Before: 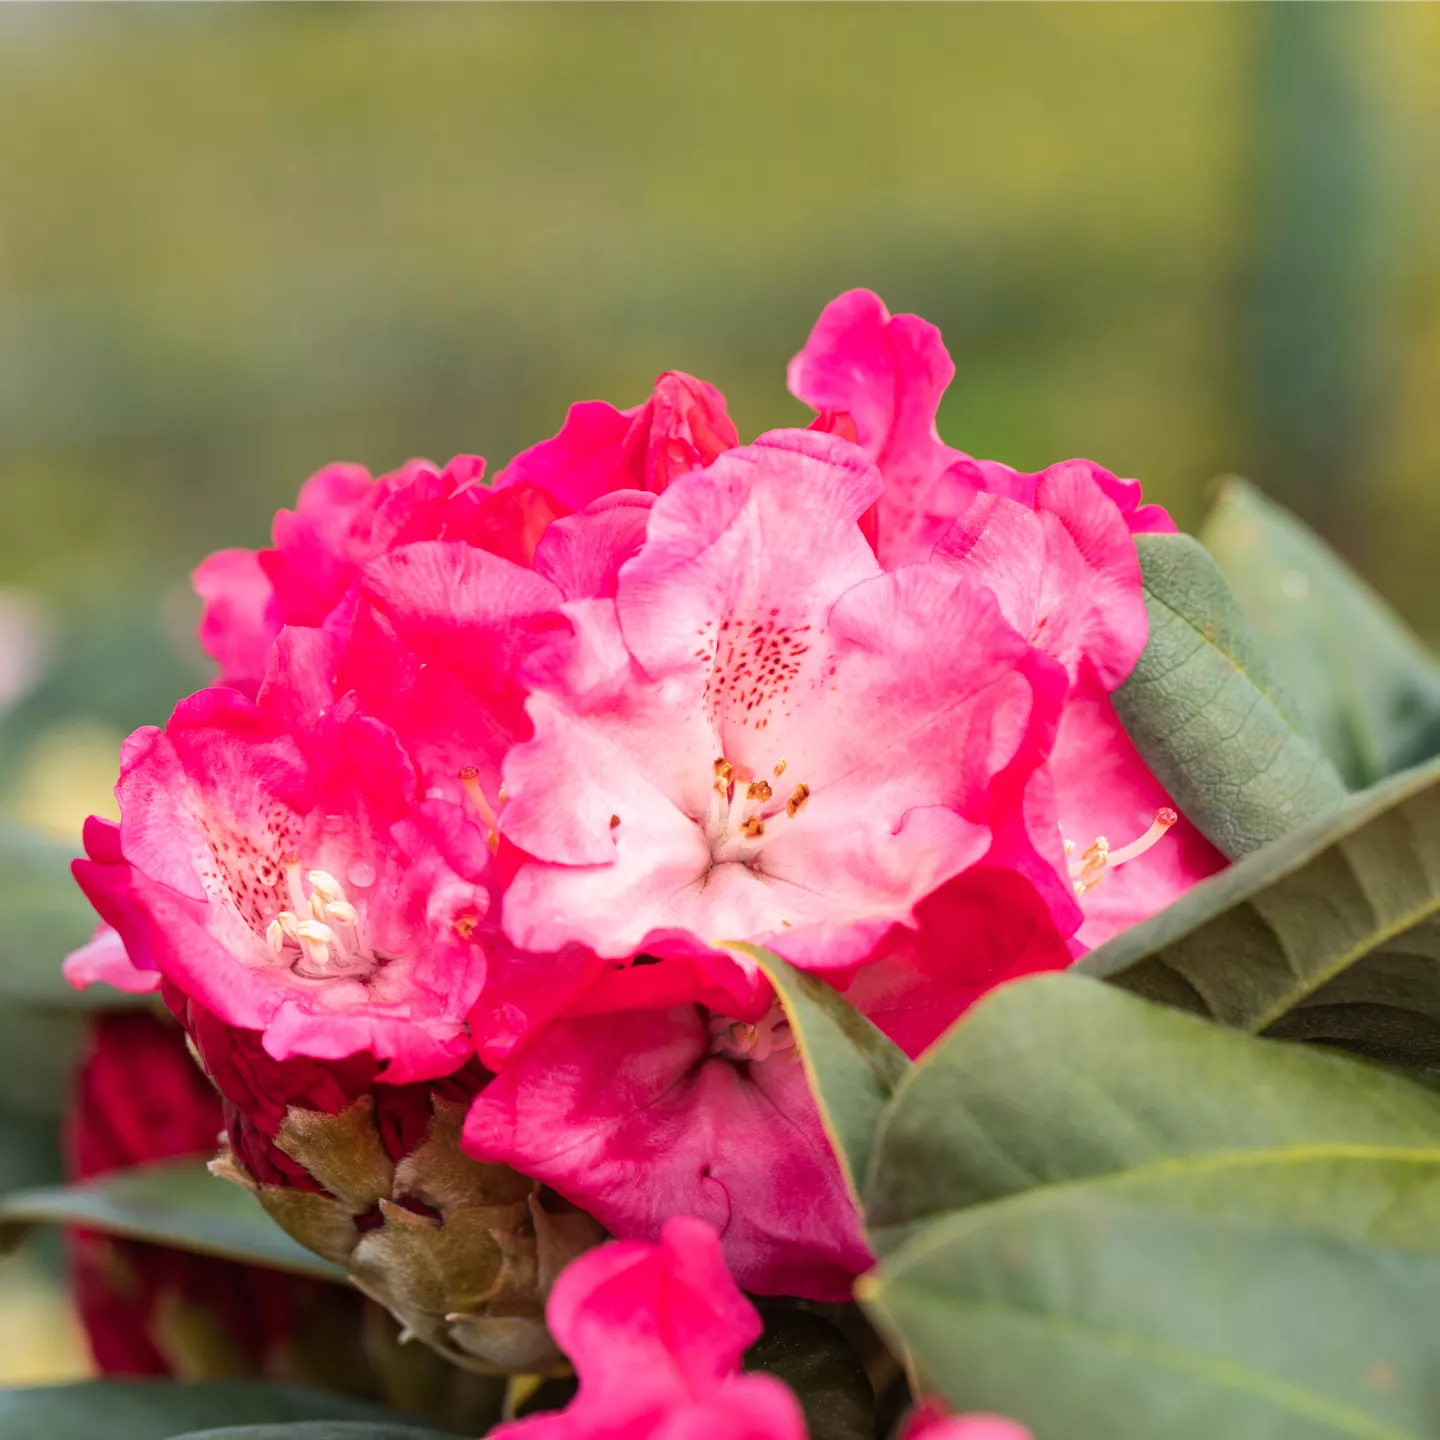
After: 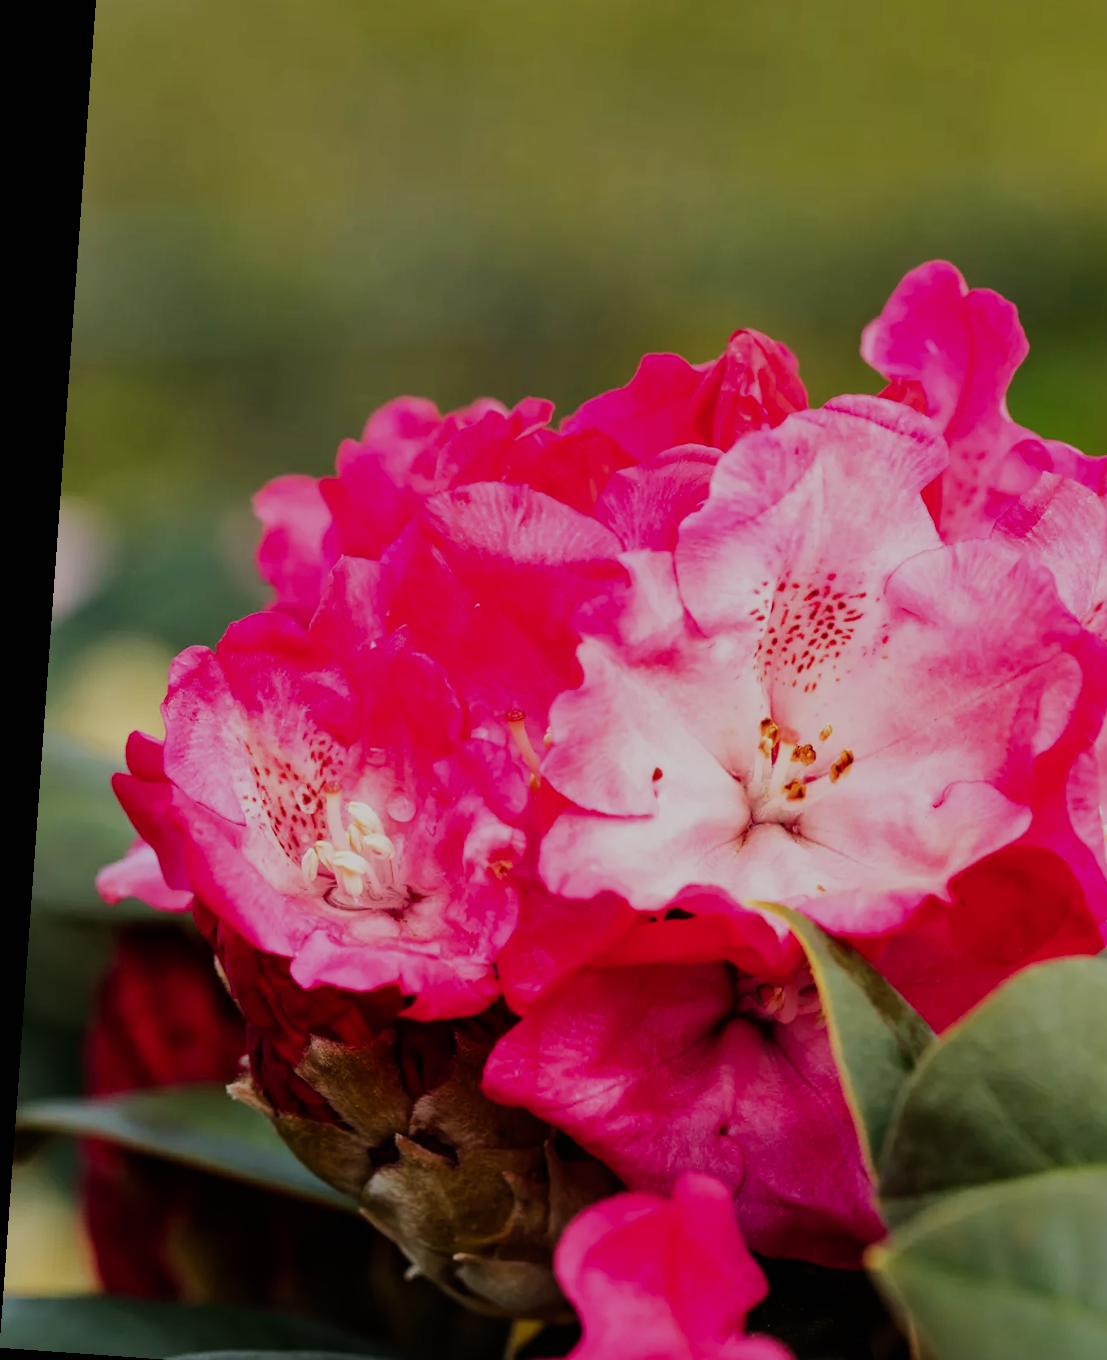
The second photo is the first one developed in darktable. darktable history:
exposure: black level correction 0, exposure -0.721 EV, compensate highlight preservation false
crop: top 5.803%, right 27.864%, bottom 5.804%
sigmoid: contrast 1.69, skew -0.23, preserve hue 0%, red attenuation 0.1, red rotation 0.035, green attenuation 0.1, green rotation -0.017, blue attenuation 0.15, blue rotation -0.052, base primaries Rec2020
rotate and perspective: rotation 4.1°, automatic cropping off
